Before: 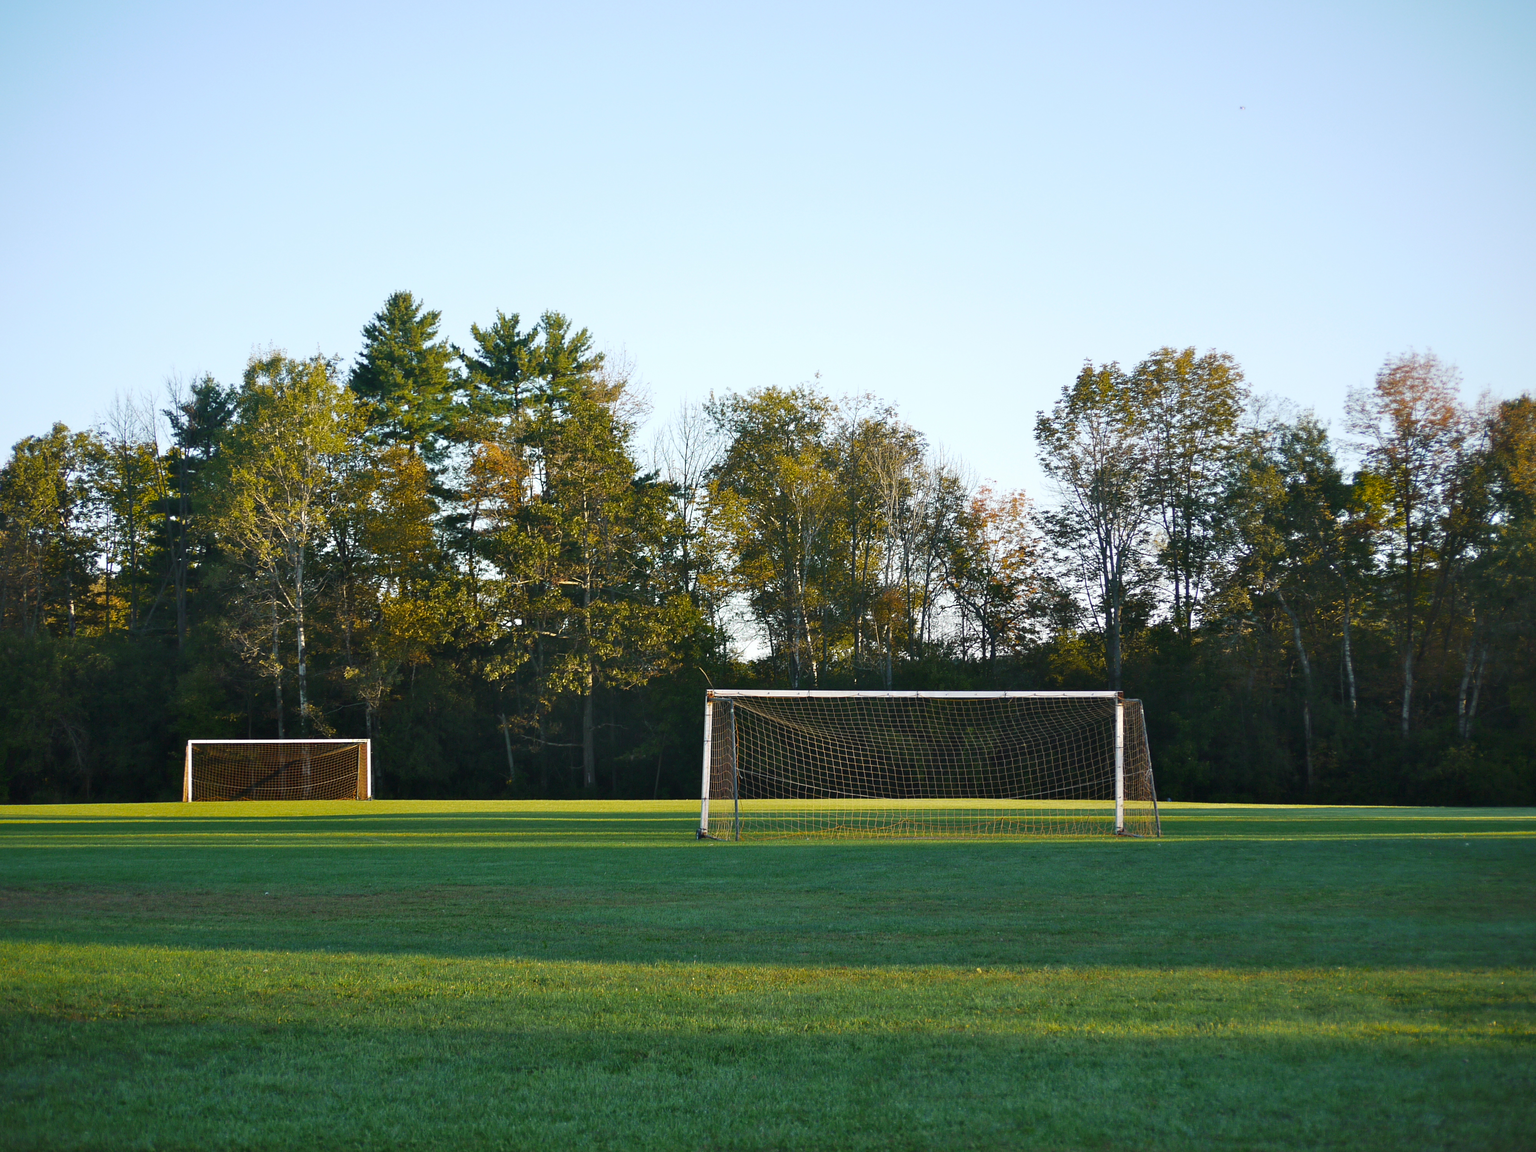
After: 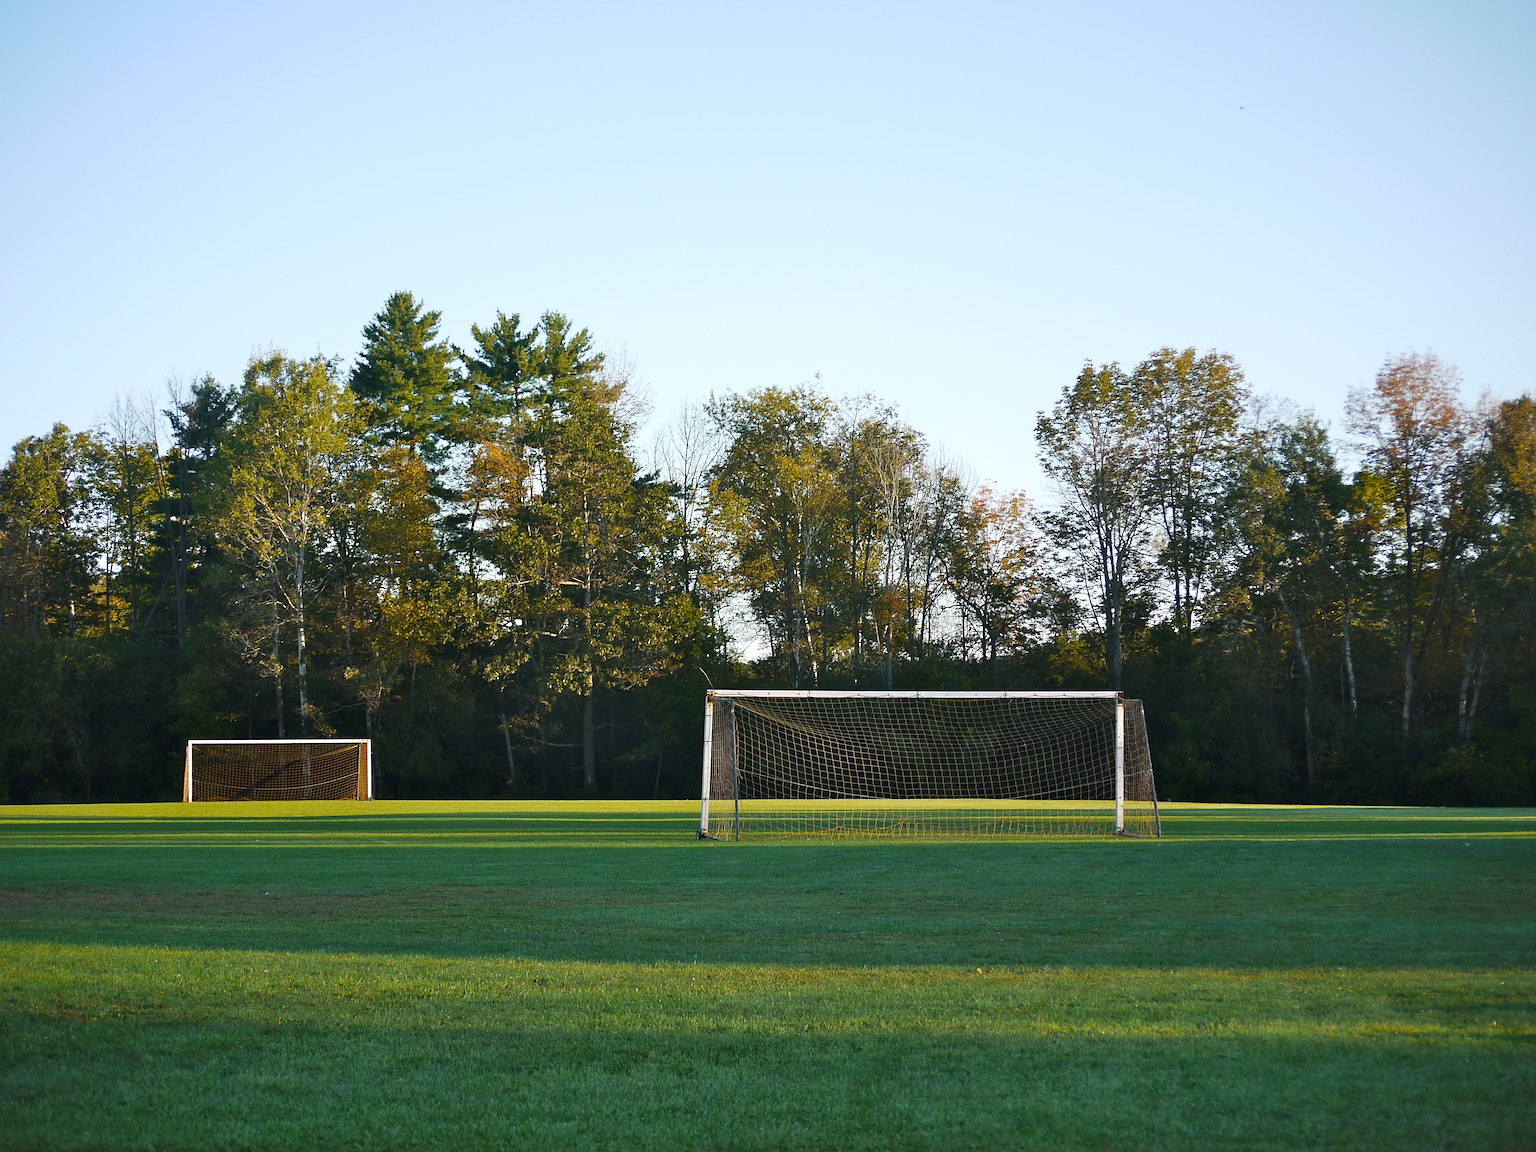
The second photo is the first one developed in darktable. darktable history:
sharpen: radius 1.885, amount 0.413, threshold 1.362
